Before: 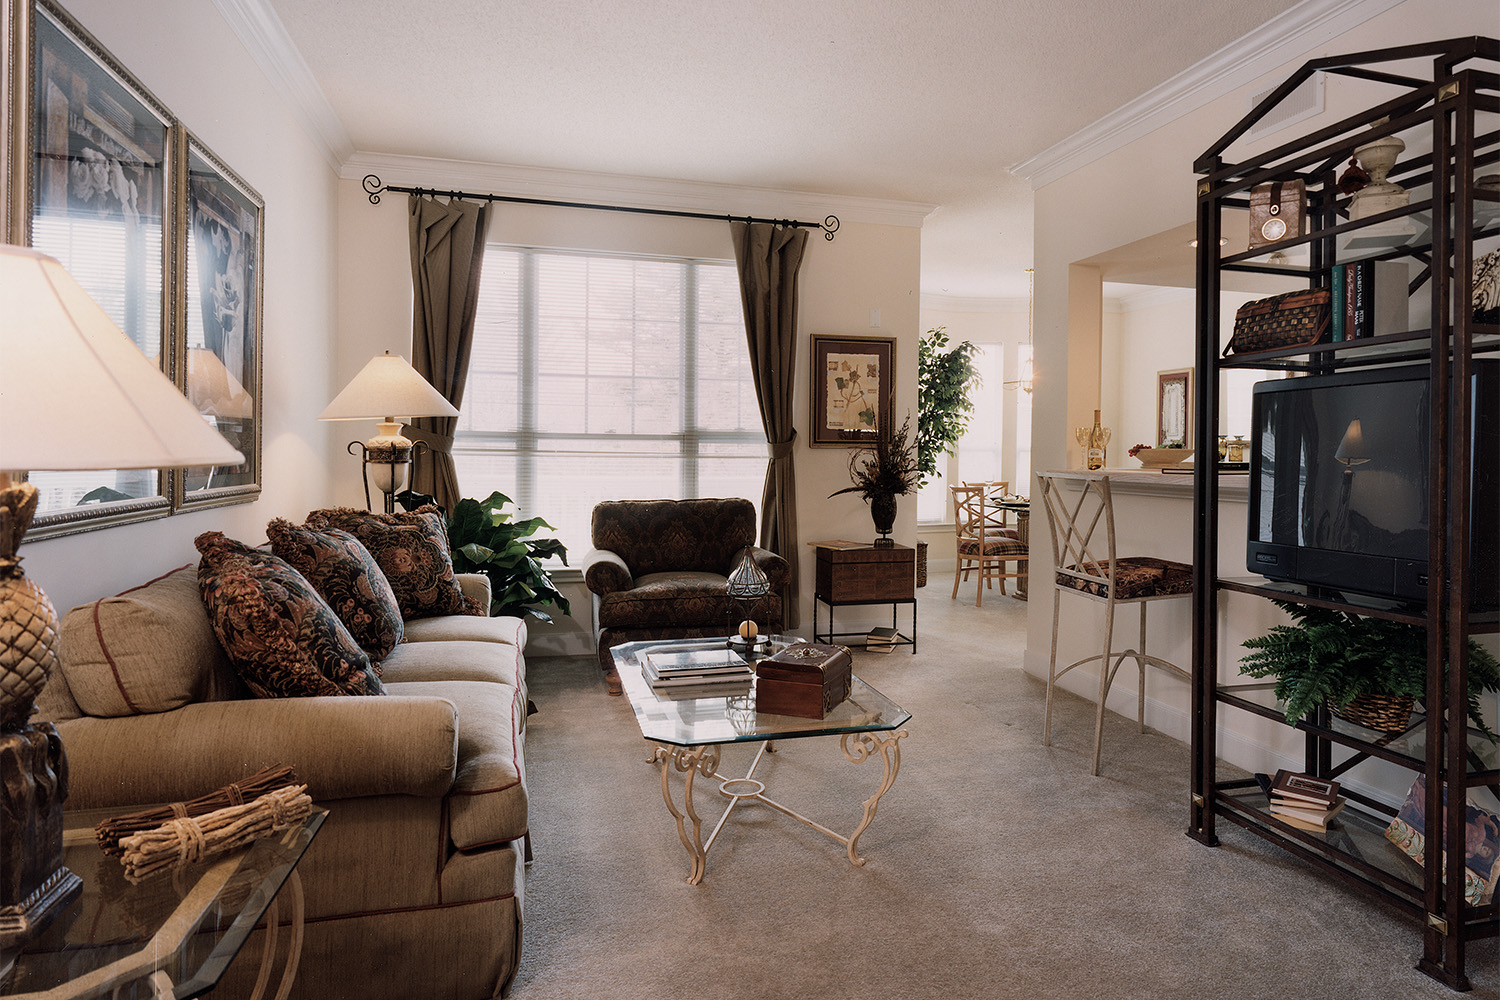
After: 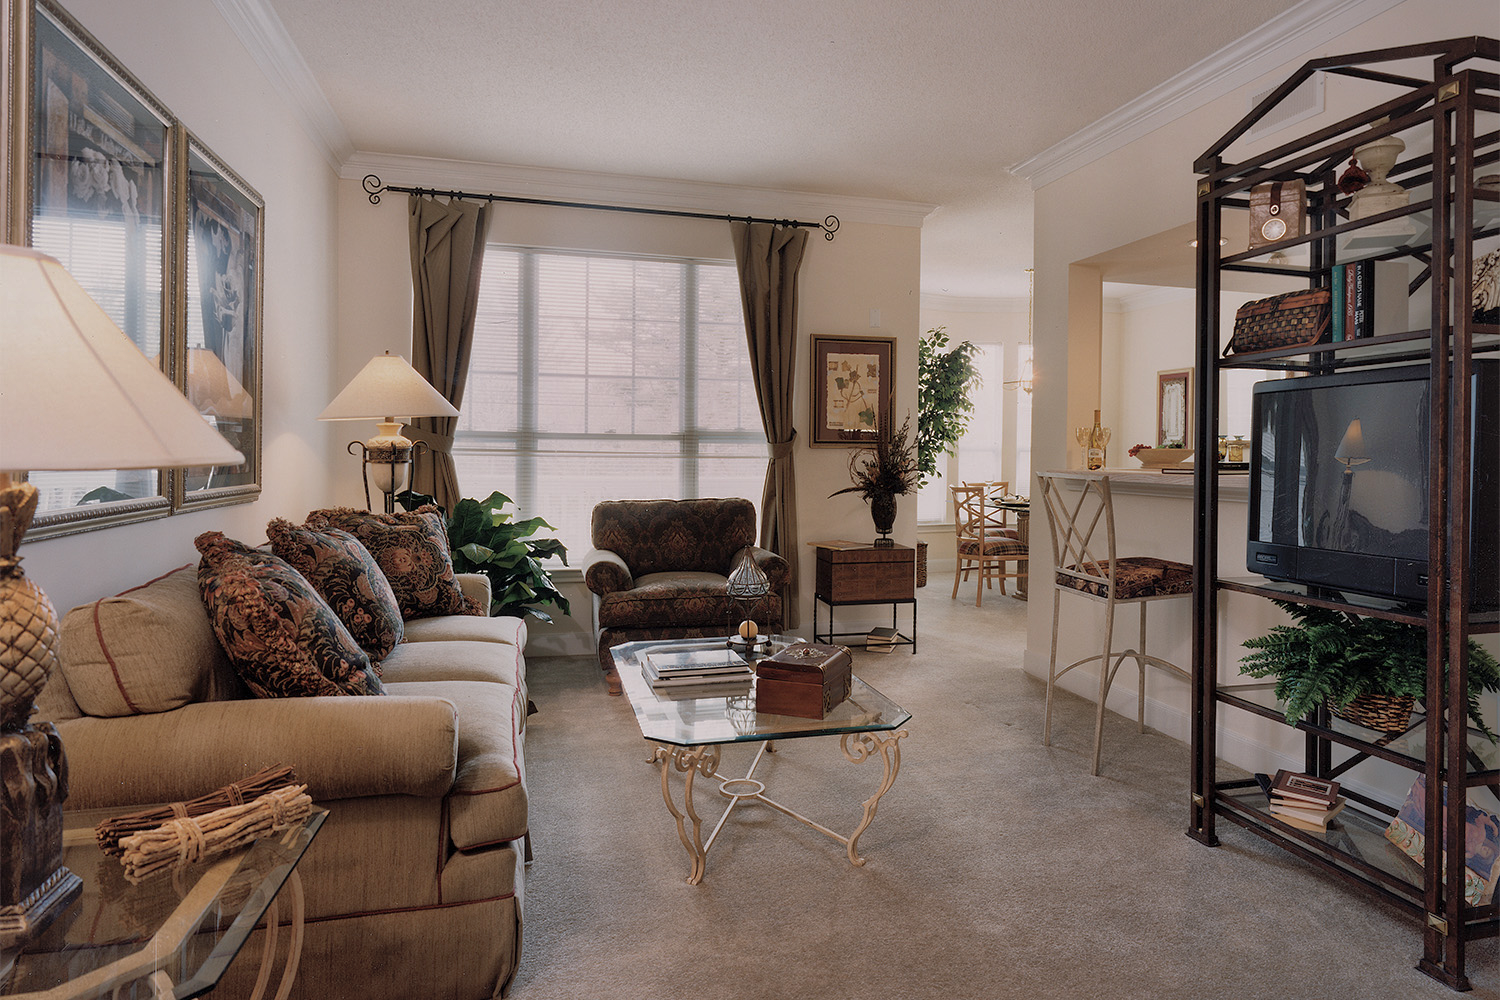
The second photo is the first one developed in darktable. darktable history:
shadows and highlights: shadows 60, highlights -60
base curve: curves: ch0 [(0, 0) (0.303, 0.277) (1, 1)]
